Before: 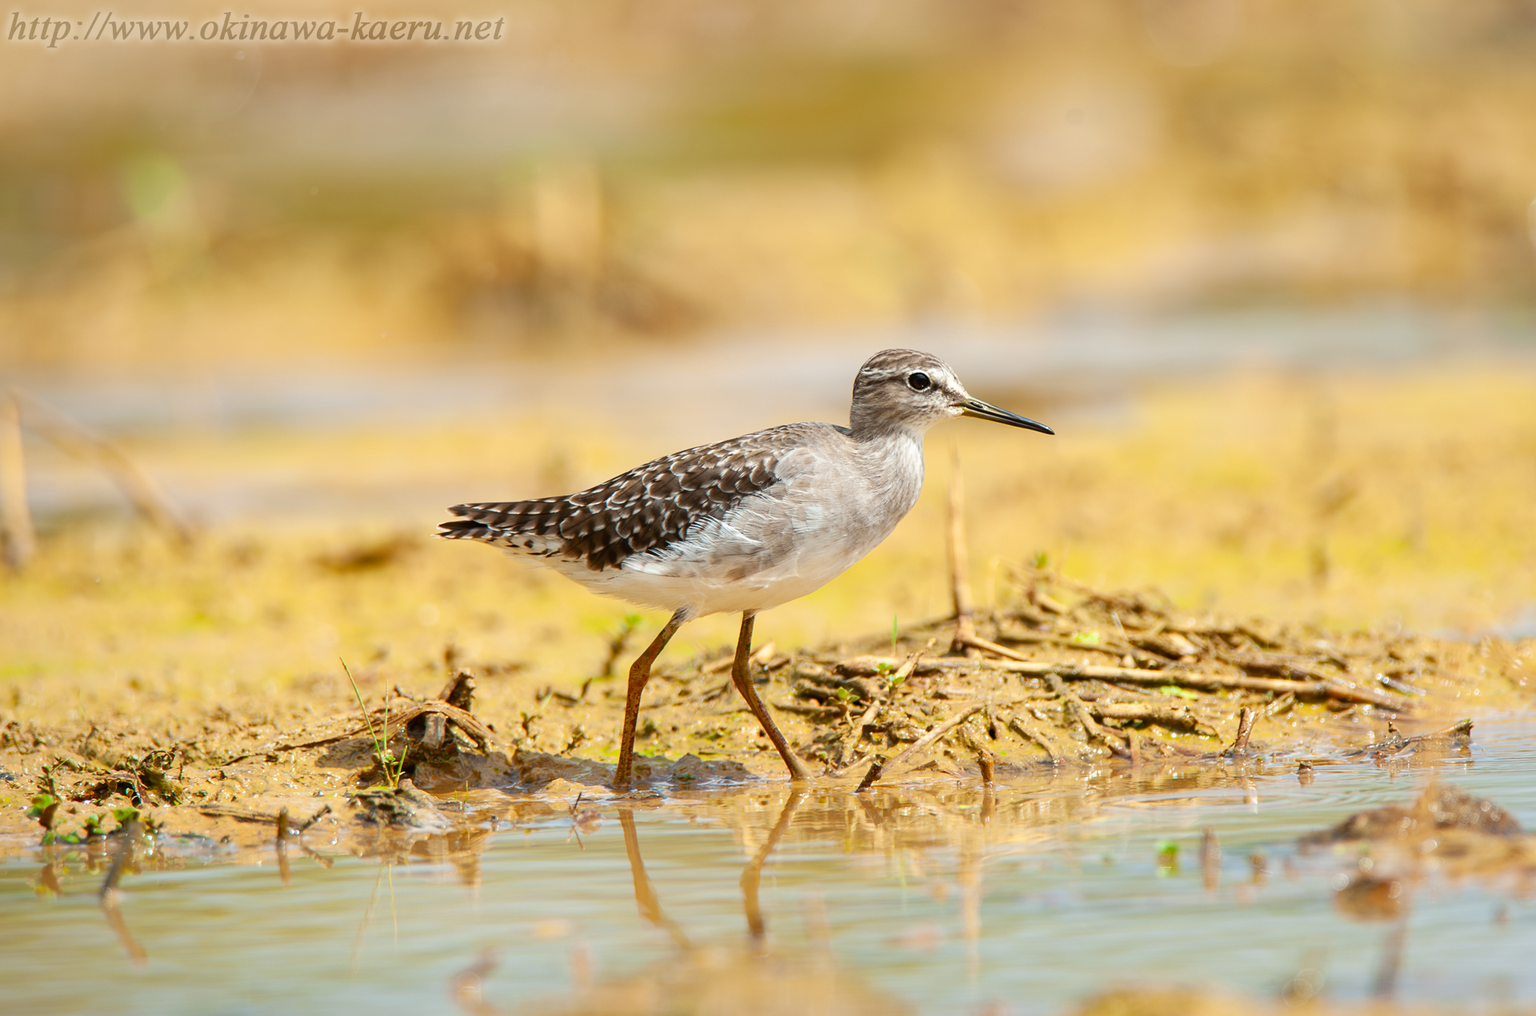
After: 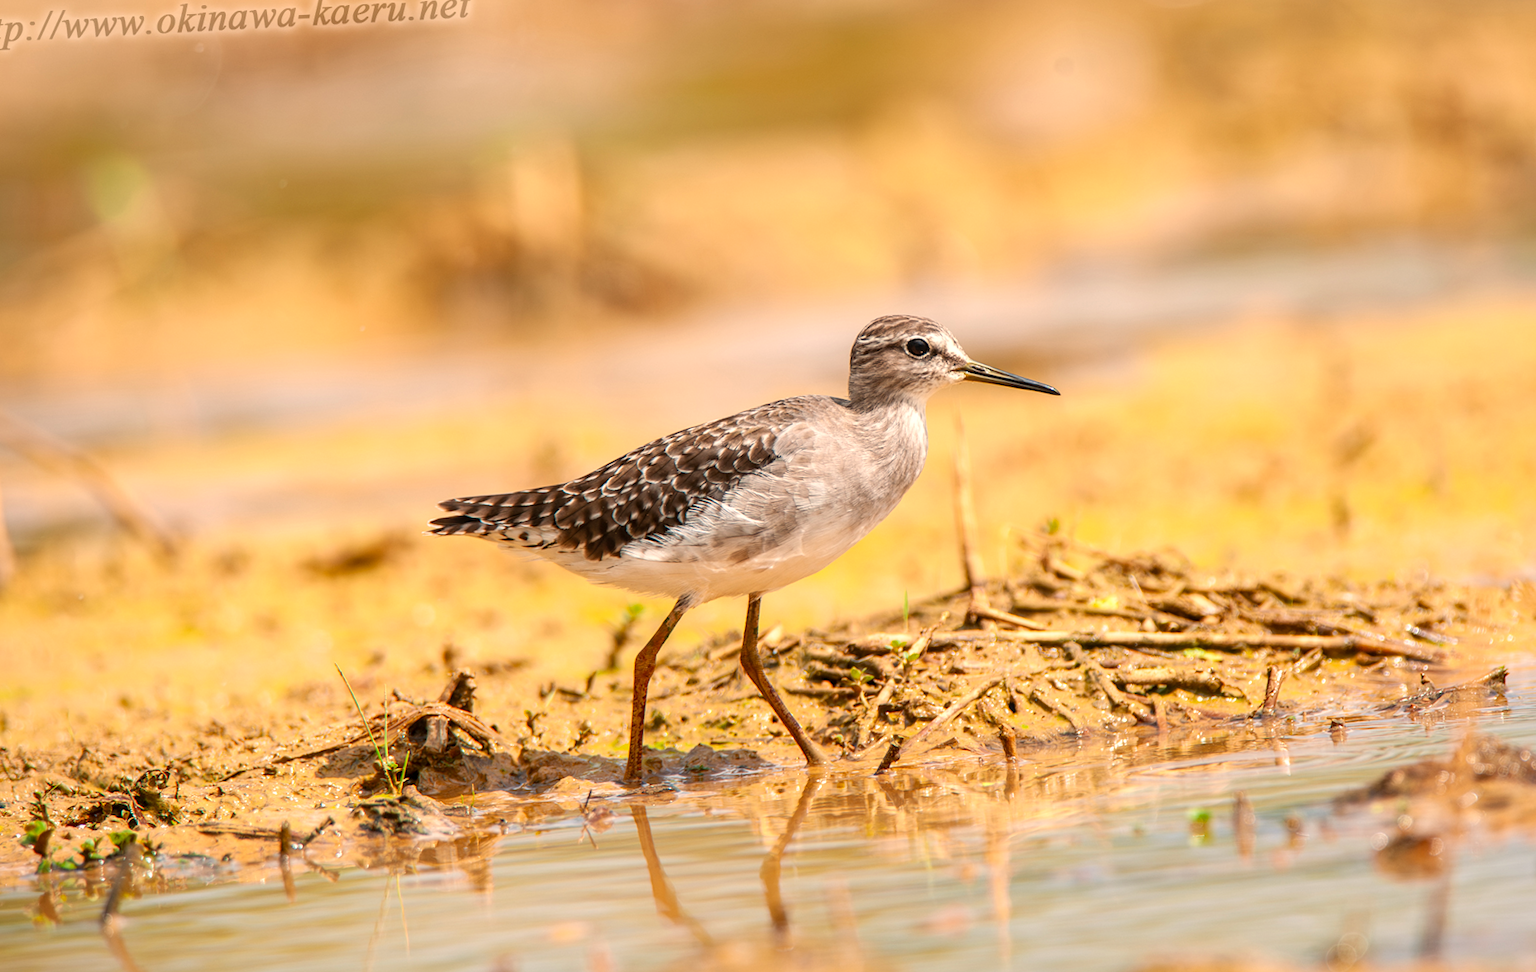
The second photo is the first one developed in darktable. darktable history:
local contrast: on, module defaults
white balance: red 1.127, blue 0.943
rotate and perspective: rotation -3°, crop left 0.031, crop right 0.968, crop top 0.07, crop bottom 0.93
